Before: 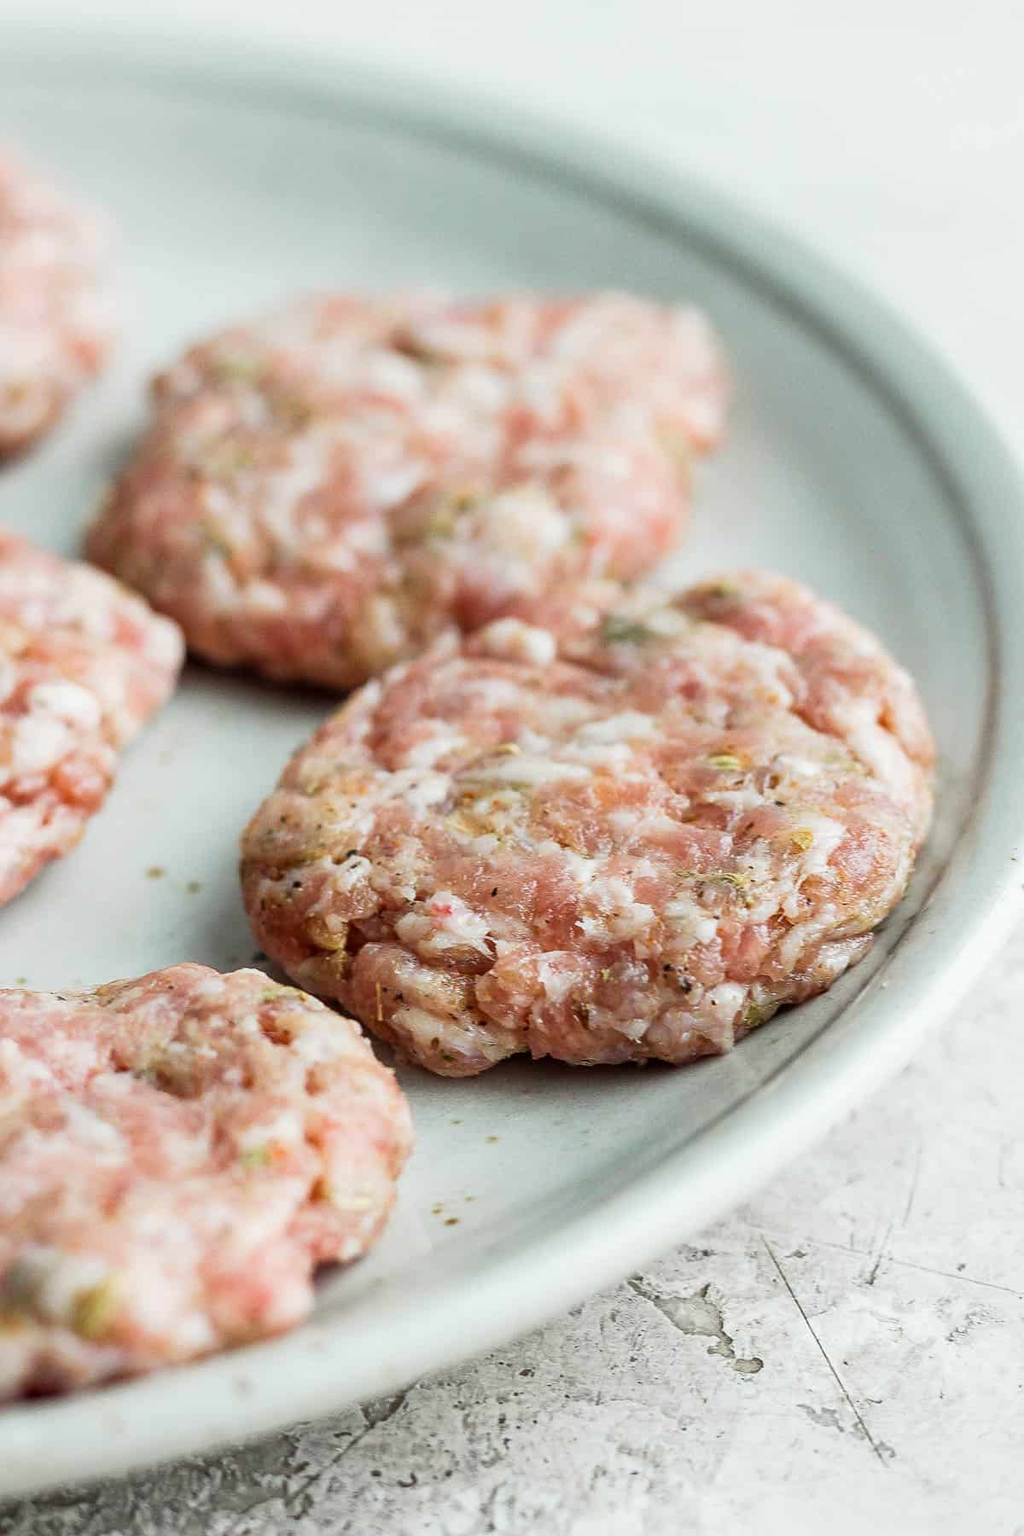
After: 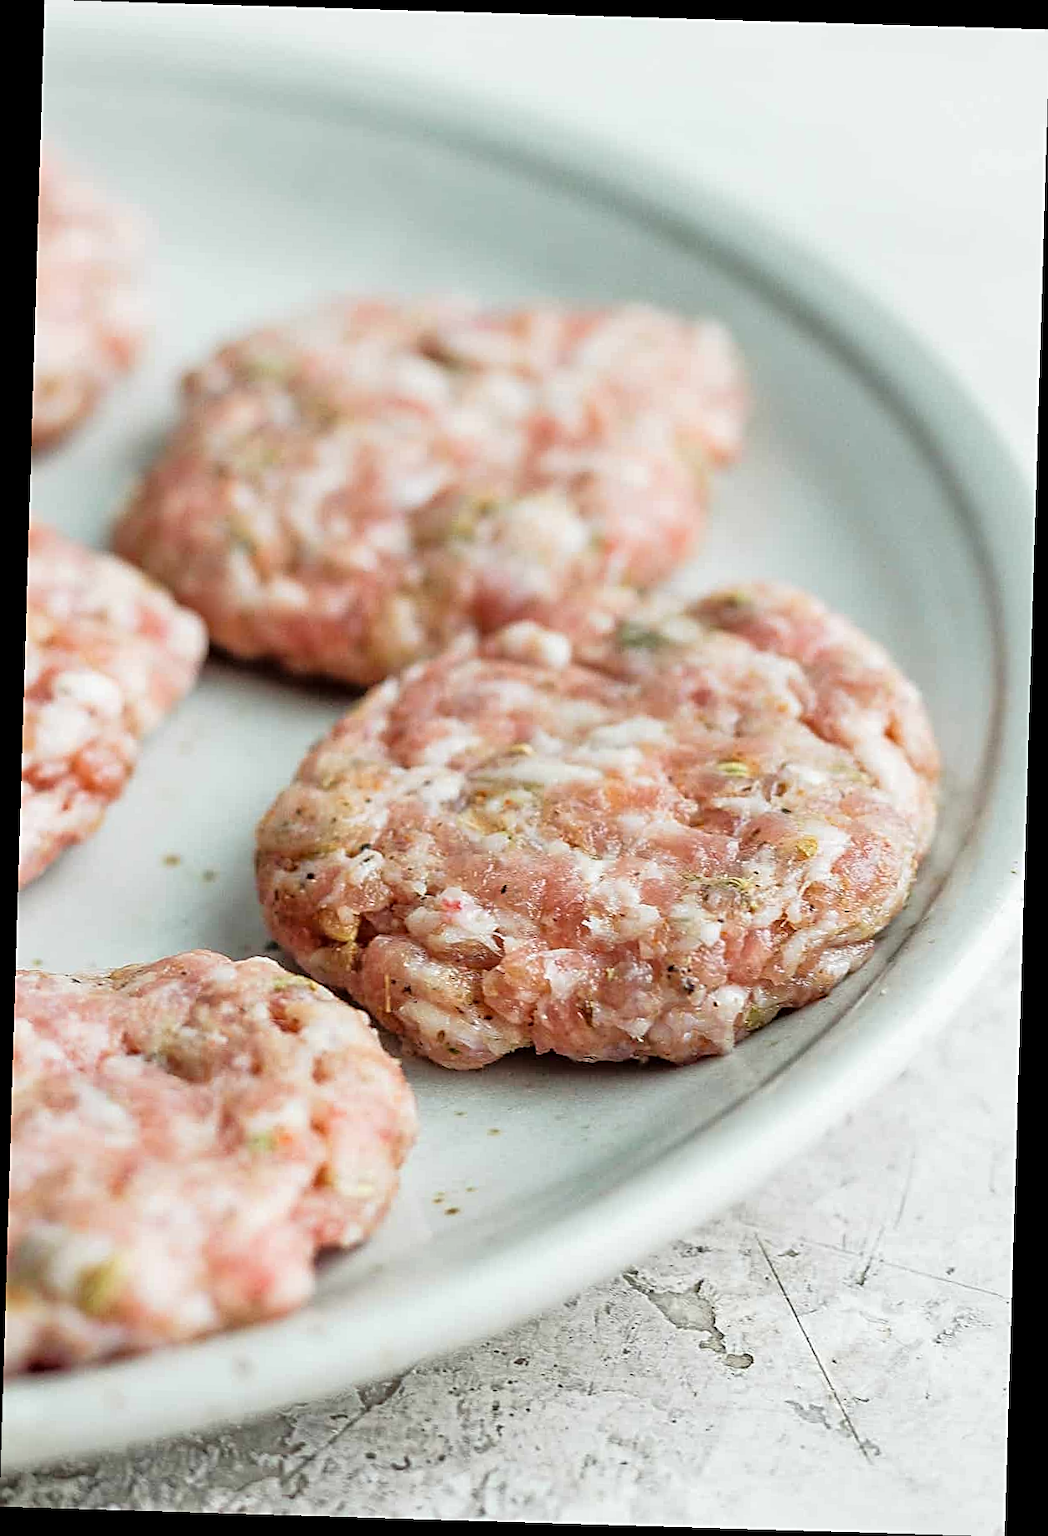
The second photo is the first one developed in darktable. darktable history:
sharpen: on, module defaults
rotate and perspective: rotation 1.72°, automatic cropping off
tone equalizer: -8 EV 0.001 EV, -7 EV -0.004 EV, -6 EV 0.009 EV, -5 EV 0.032 EV, -4 EV 0.276 EV, -3 EV 0.644 EV, -2 EV 0.584 EV, -1 EV 0.187 EV, +0 EV 0.024 EV
white balance: emerald 1
